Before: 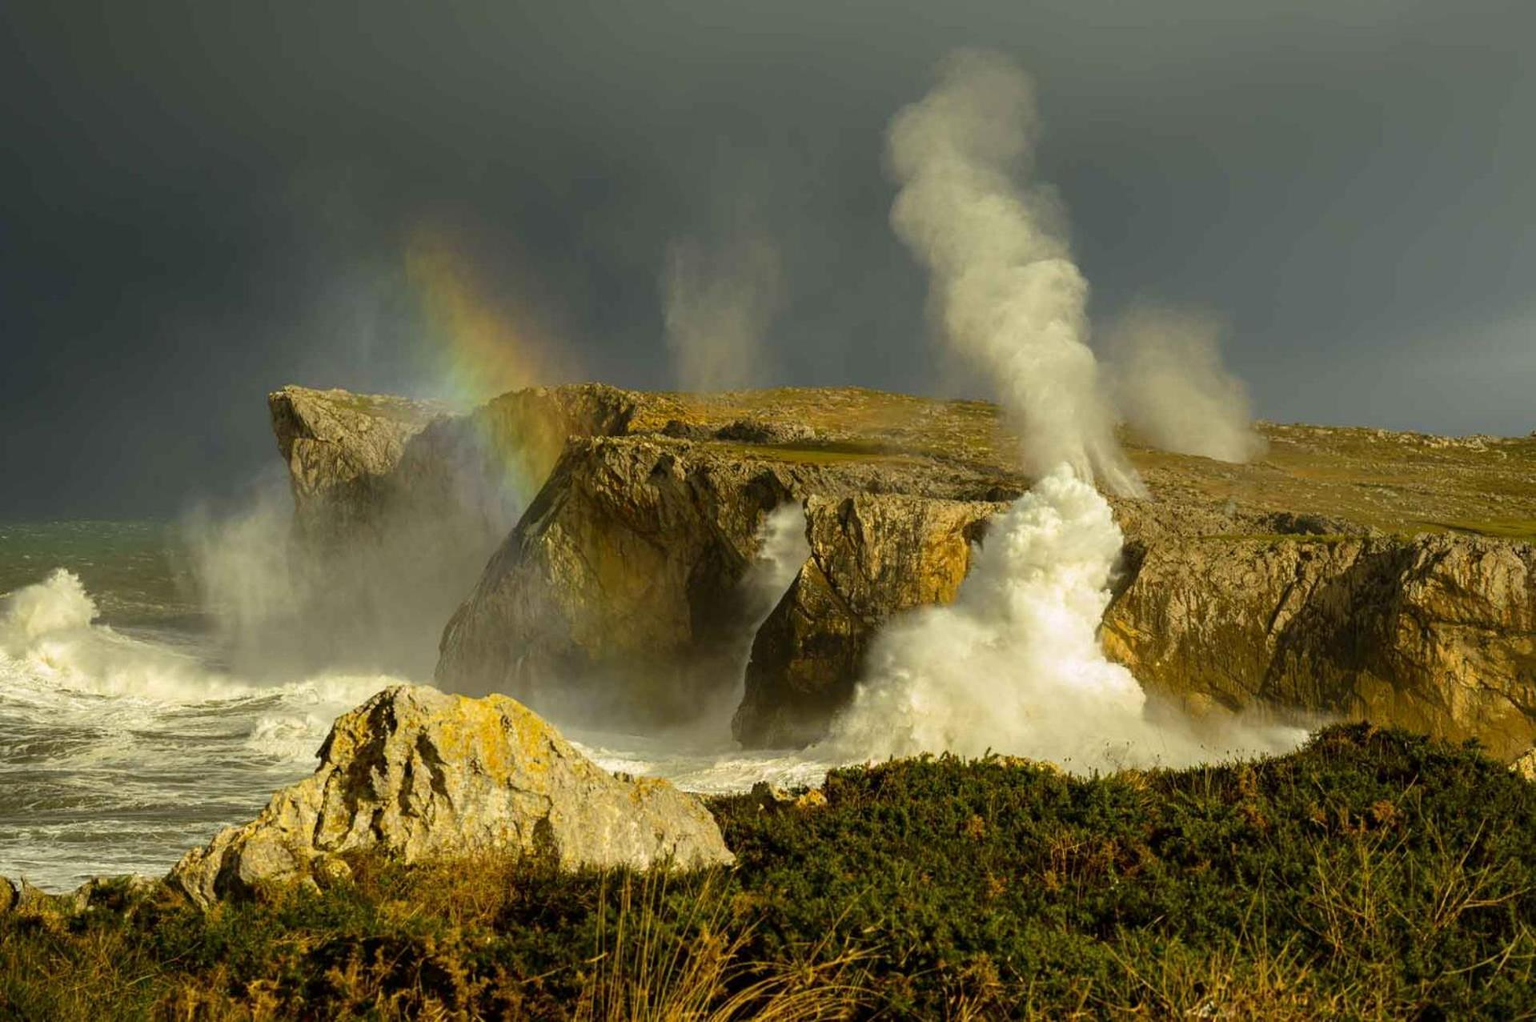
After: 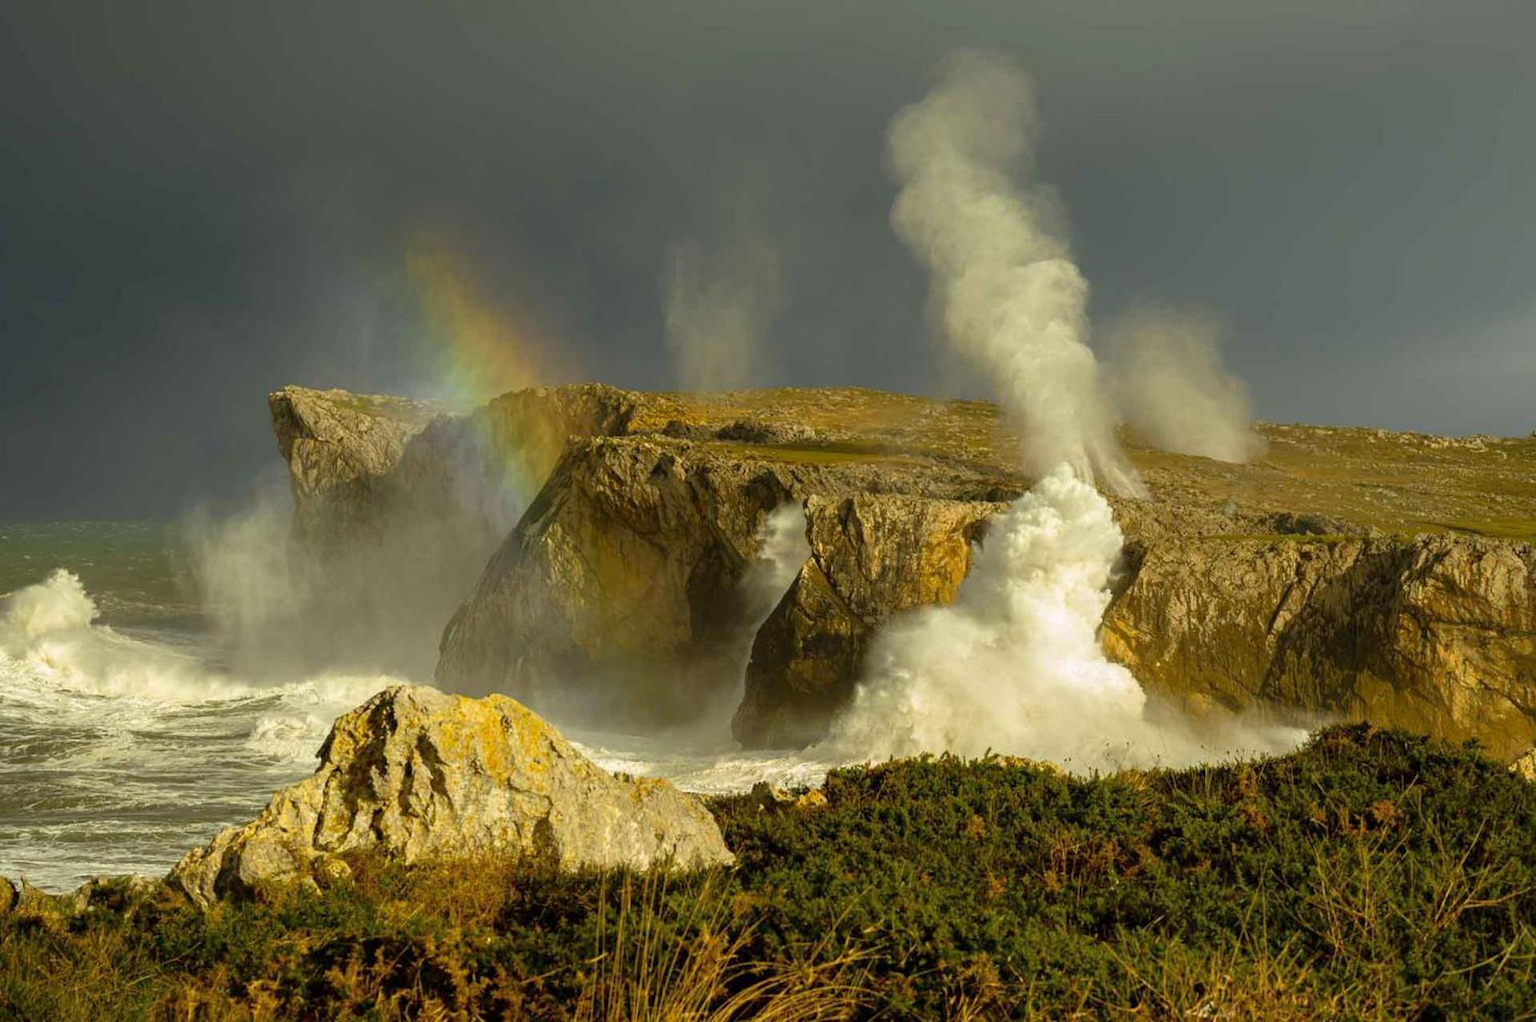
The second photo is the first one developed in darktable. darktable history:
exposure: compensate highlight preservation false
rgb curve: curves: ch0 [(0, 0) (0.053, 0.068) (0.122, 0.128) (1, 1)]
